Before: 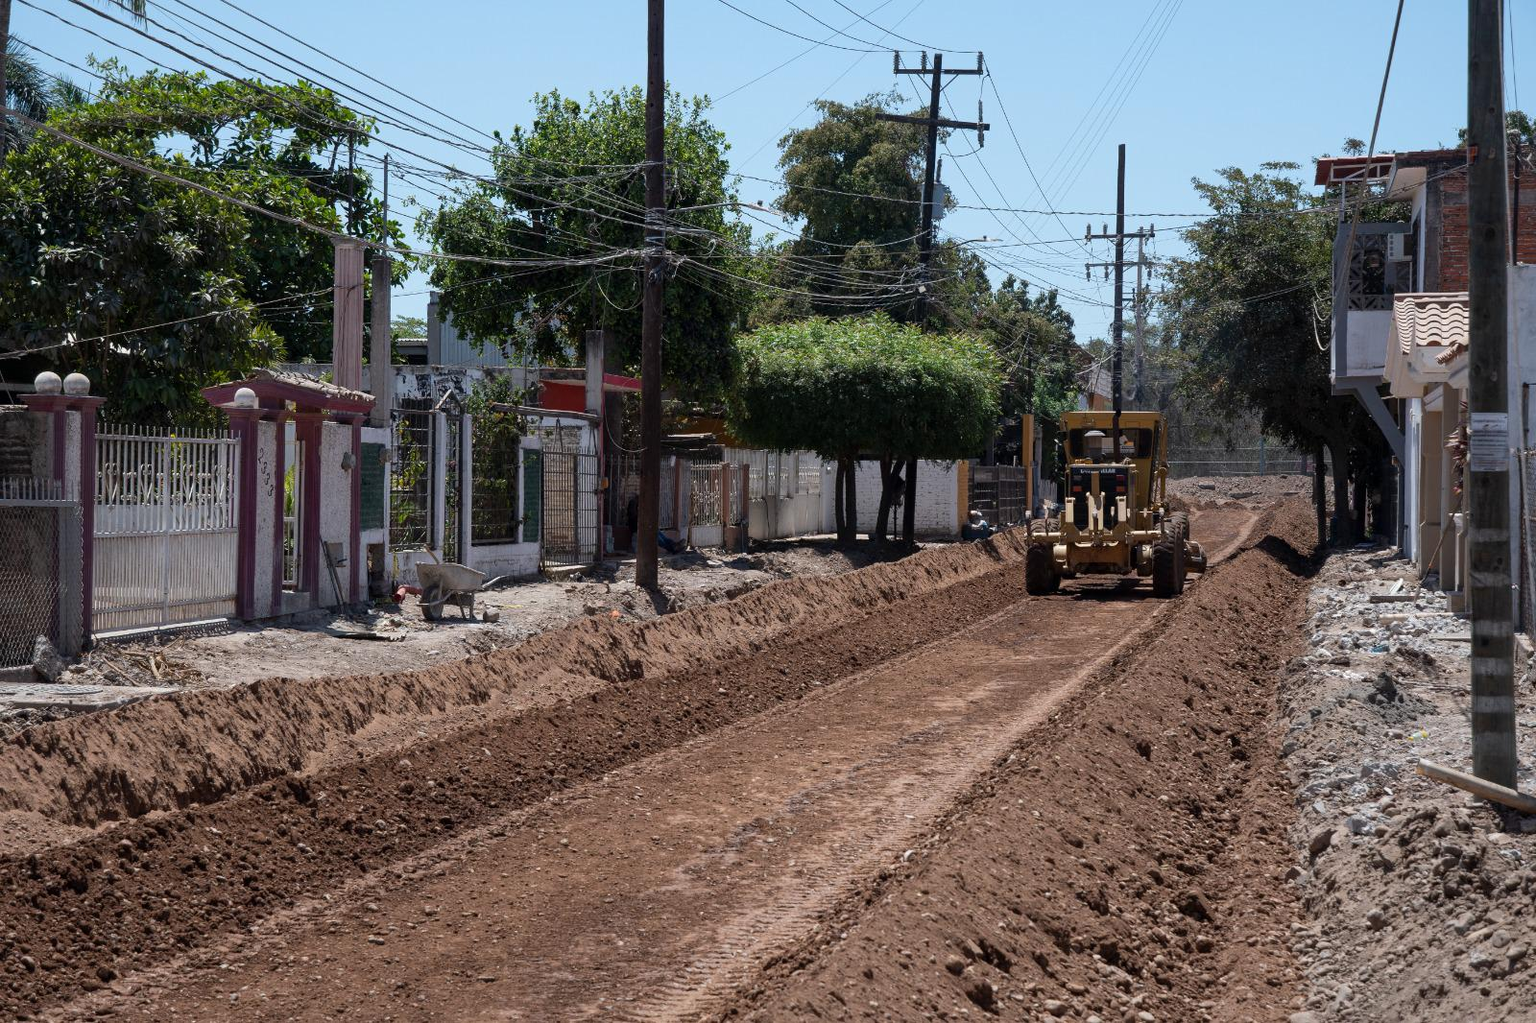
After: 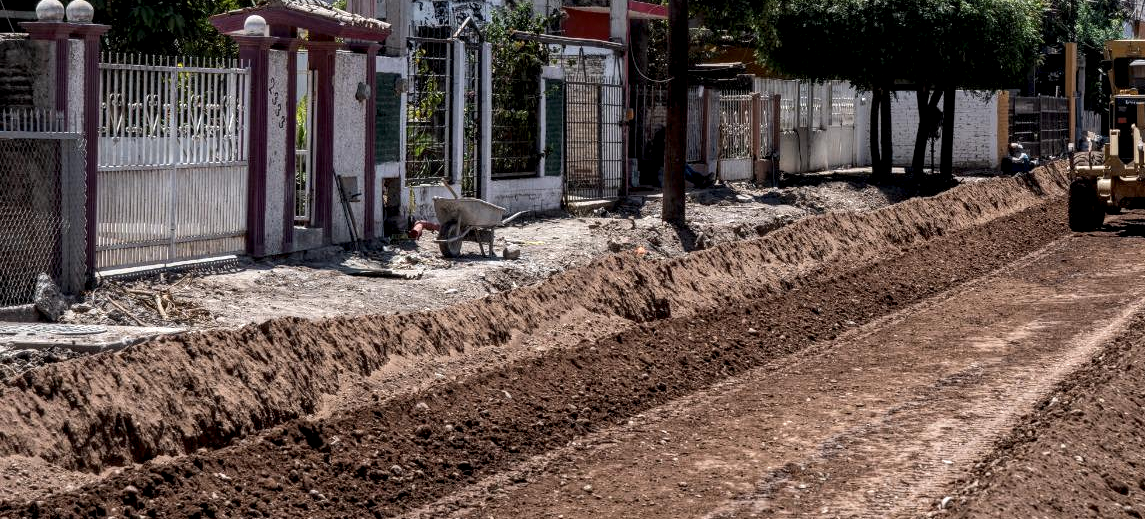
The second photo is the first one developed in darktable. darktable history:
crop: top 36.523%, right 28.381%, bottom 14.702%
local contrast: highlights 60%, shadows 60%, detail 160%
